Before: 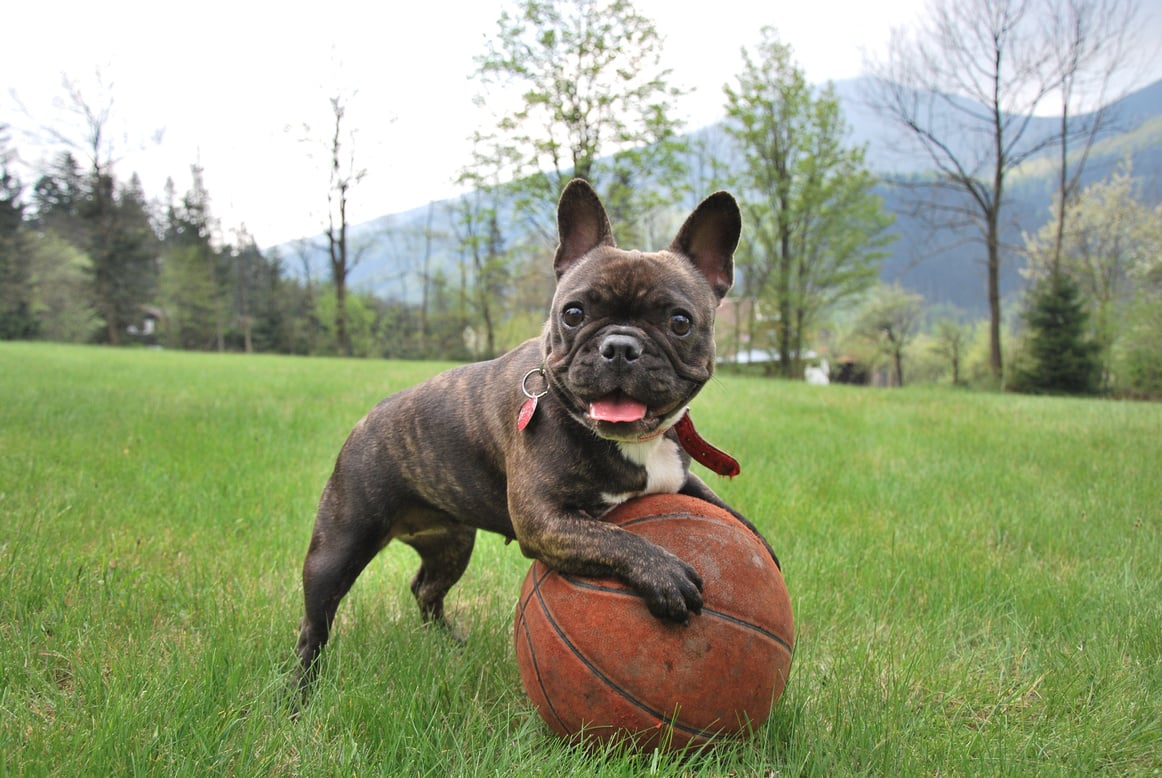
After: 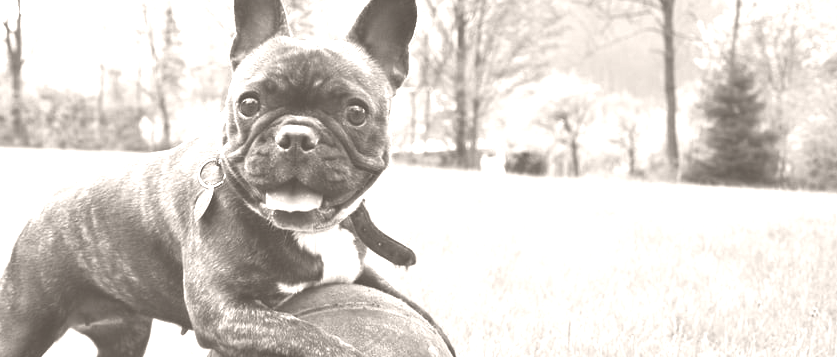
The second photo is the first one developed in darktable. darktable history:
tone curve: curves: ch0 [(0, 0) (0.003, 0.003) (0.011, 0.012) (0.025, 0.023) (0.044, 0.04) (0.069, 0.056) (0.1, 0.082) (0.136, 0.107) (0.177, 0.144) (0.224, 0.186) (0.277, 0.237) (0.335, 0.297) (0.399, 0.37) (0.468, 0.465) (0.543, 0.567) (0.623, 0.68) (0.709, 0.782) (0.801, 0.86) (0.898, 0.924) (1, 1)], preserve colors none
colorize: hue 34.49°, saturation 35.33%, source mix 100%, lightness 55%, version 1
crop and rotate: left 27.938%, top 27.046%, bottom 27.046%
exposure: compensate highlight preservation false
